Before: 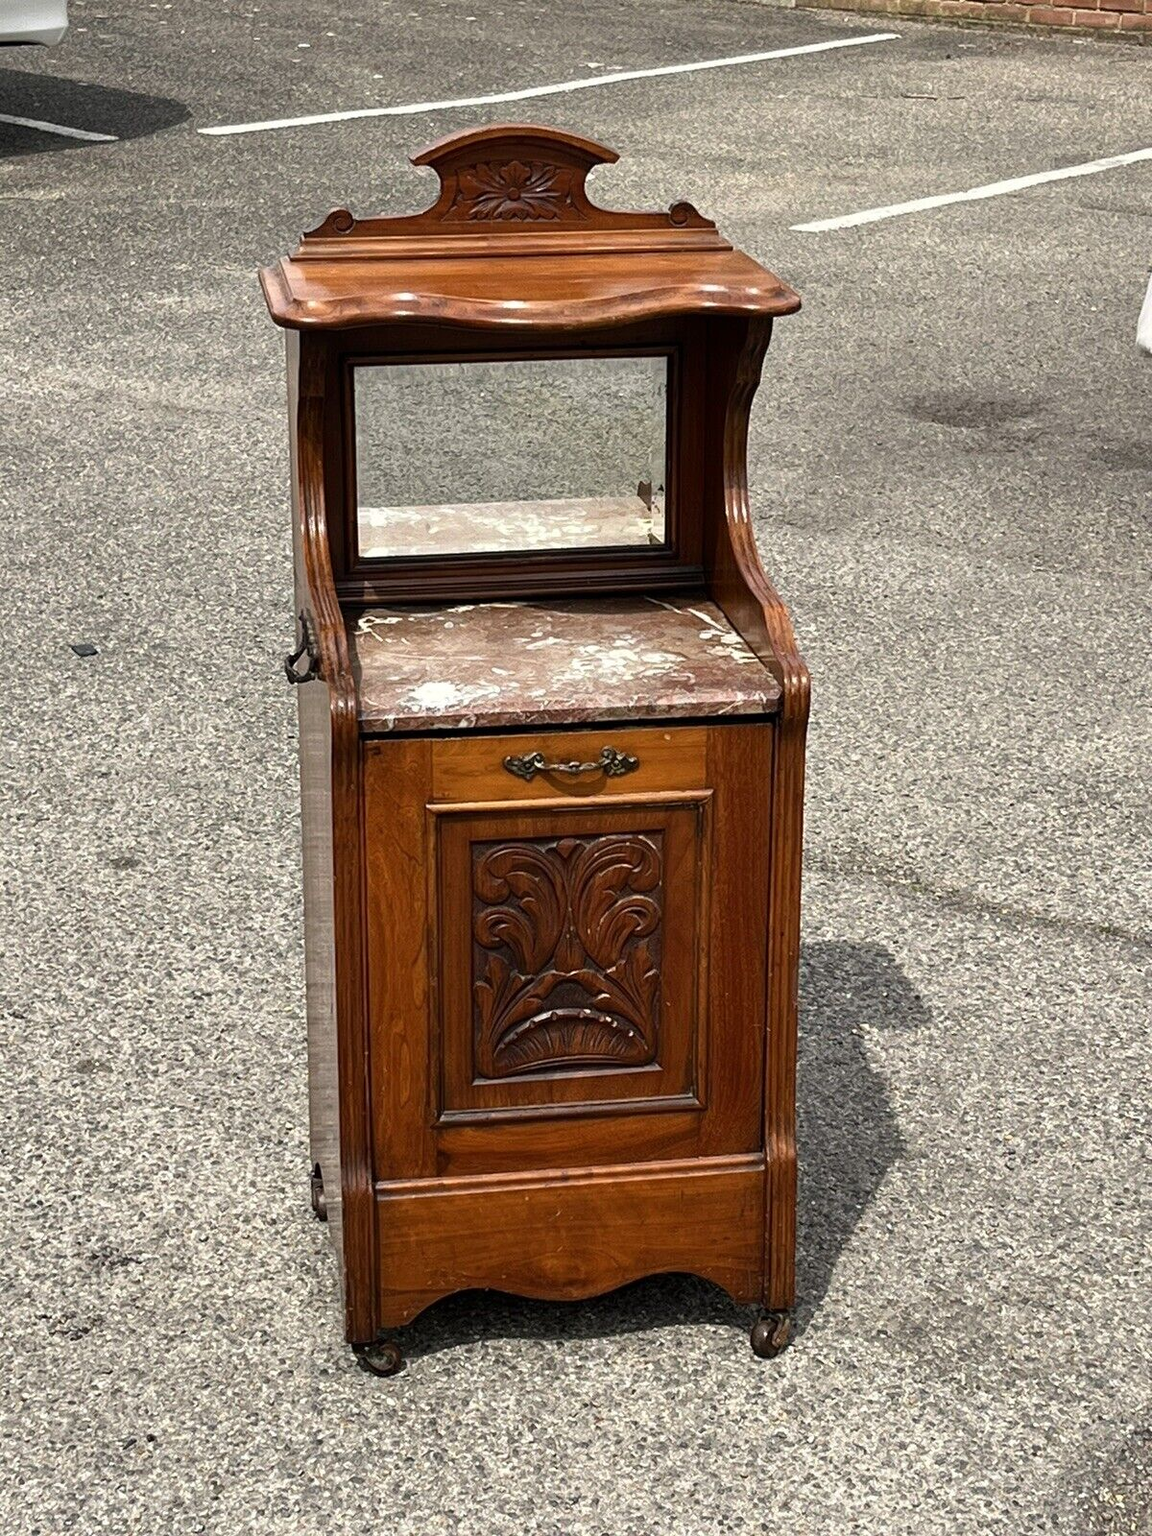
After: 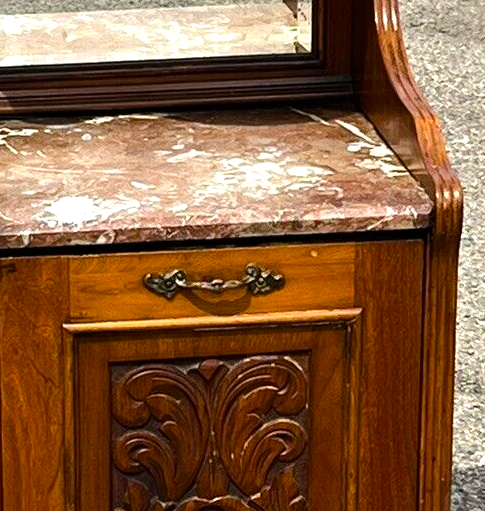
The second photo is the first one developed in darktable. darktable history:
tone equalizer: -8 EV -0.417 EV, -7 EV -0.389 EV, -6 EV -0.333 EV, -5 EV -0.222 EV, -3 EV 0.222 EV, -2 EV 0.333 EV, -1 EV 0.389 EV, +0 EV 0.417 EV, edges refinement/feathering 500, mask exposure compensation -1.57 EV, preserve details no
crop: left 31.751%, top 32.172%, right 27.8%, bottom 35.83%
color balance rgb: perceptual saturation grading › global saturation 25%, perceptual brilliance grading › mid-tones 10%, perceptual brilliance grading › shadows 15%, global vibrance 20%
